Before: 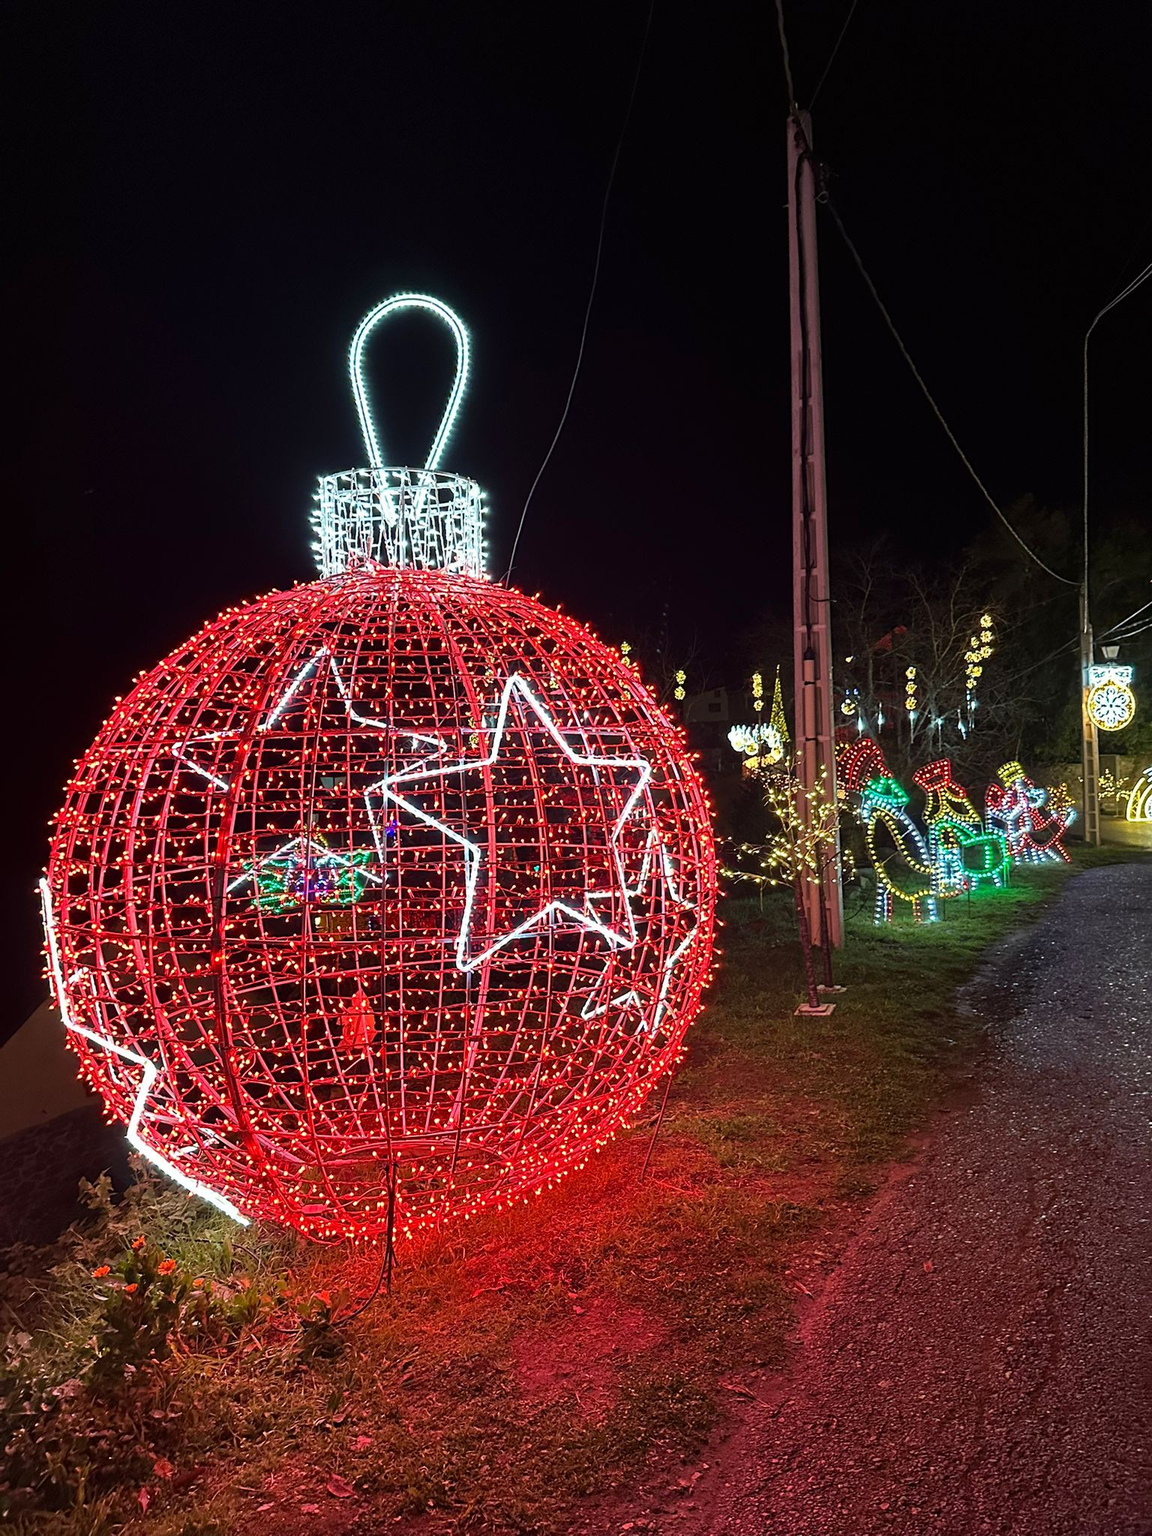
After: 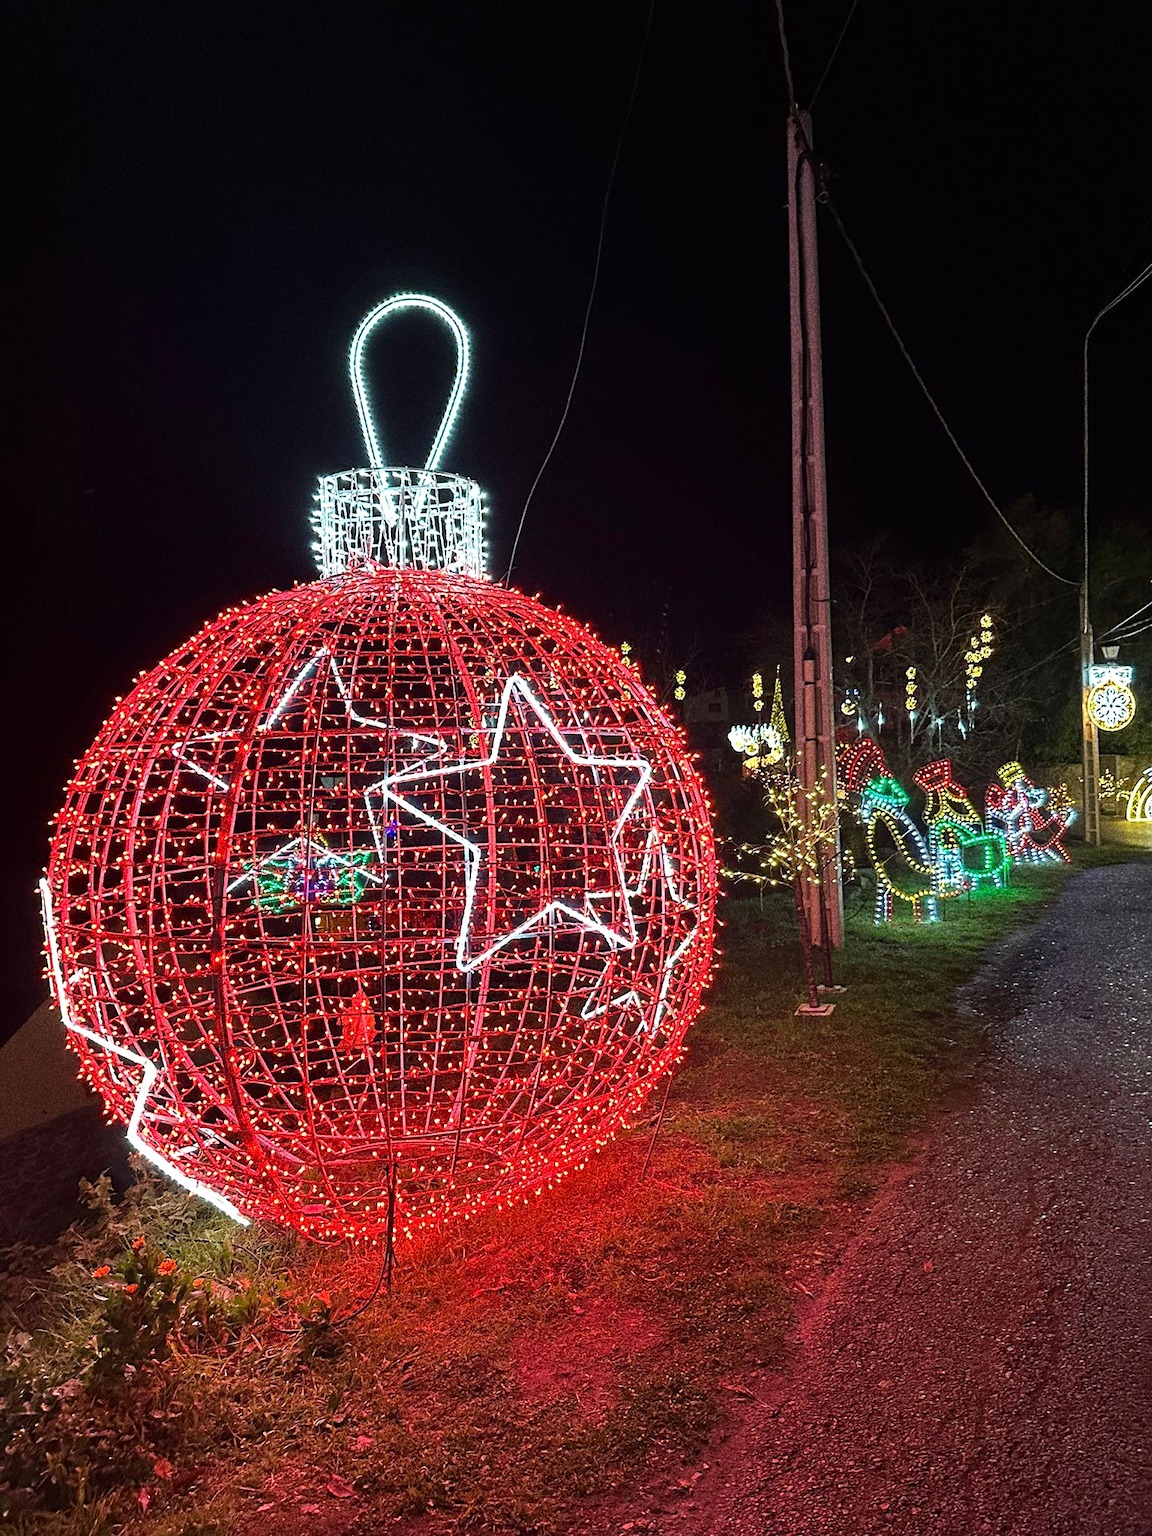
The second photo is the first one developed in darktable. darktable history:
white balance: emerald 1
exposure: exposure 0.131 EV, compensate highlight preservation false
grain: coarseness 10.62 ISO, strength 55.56%
